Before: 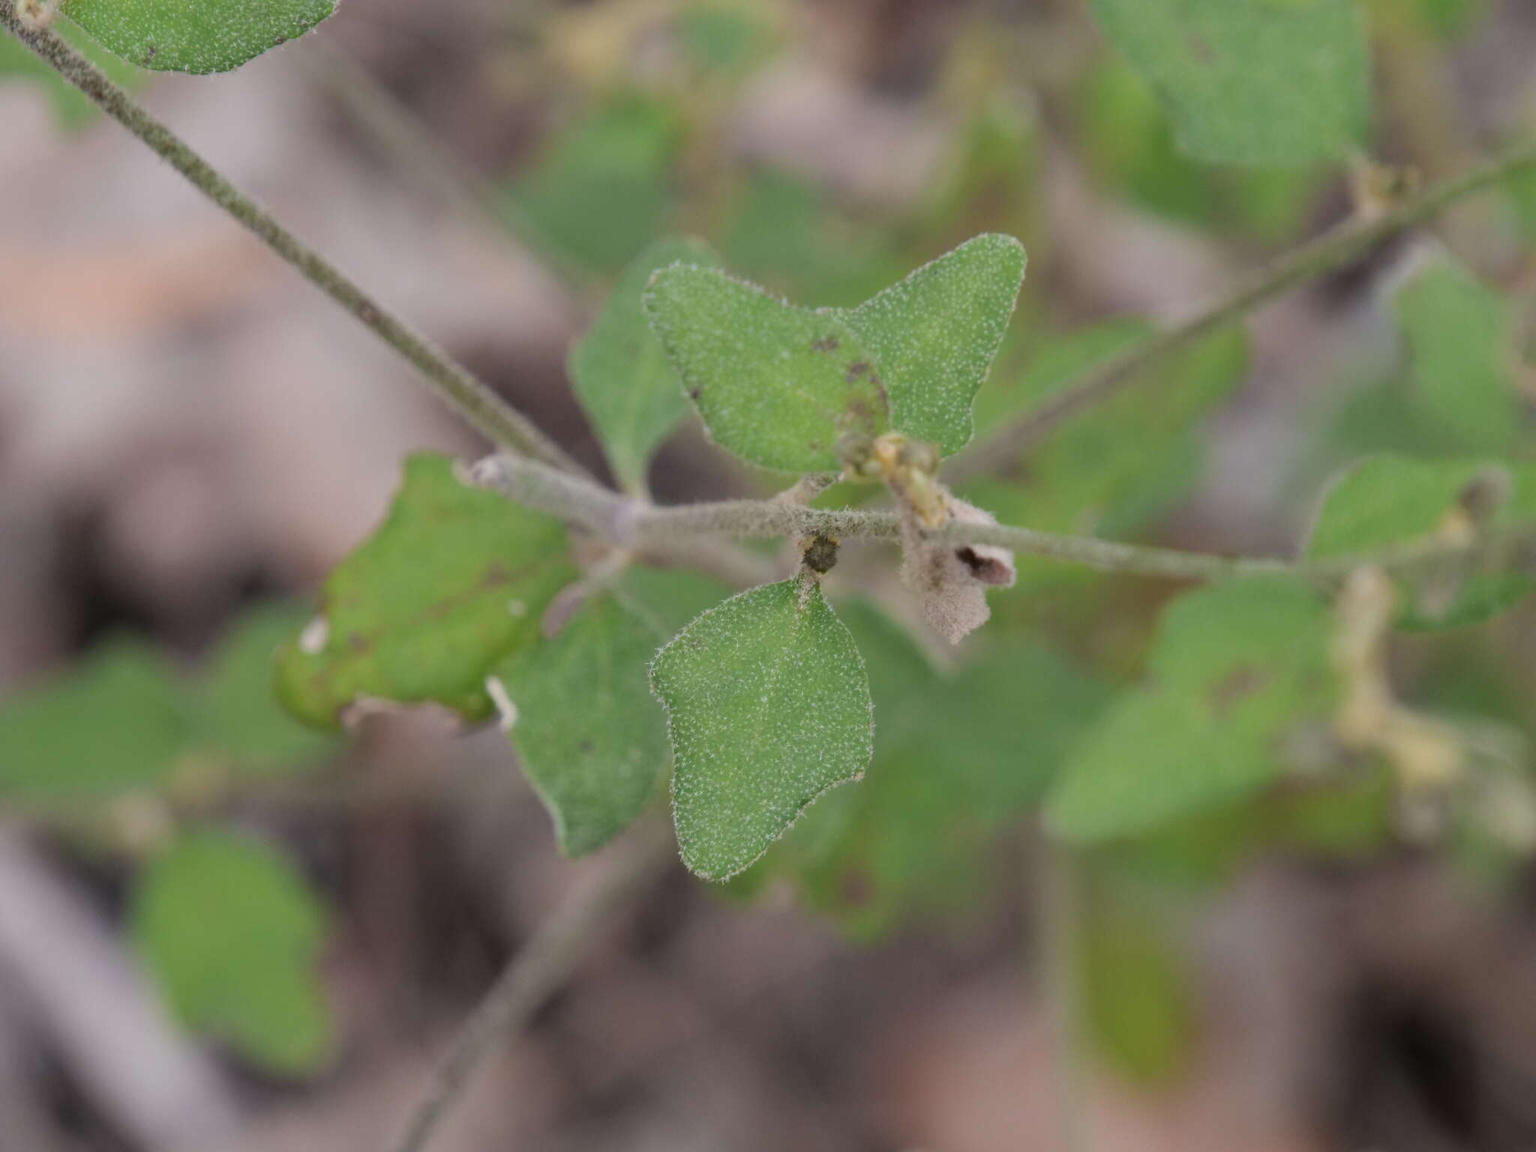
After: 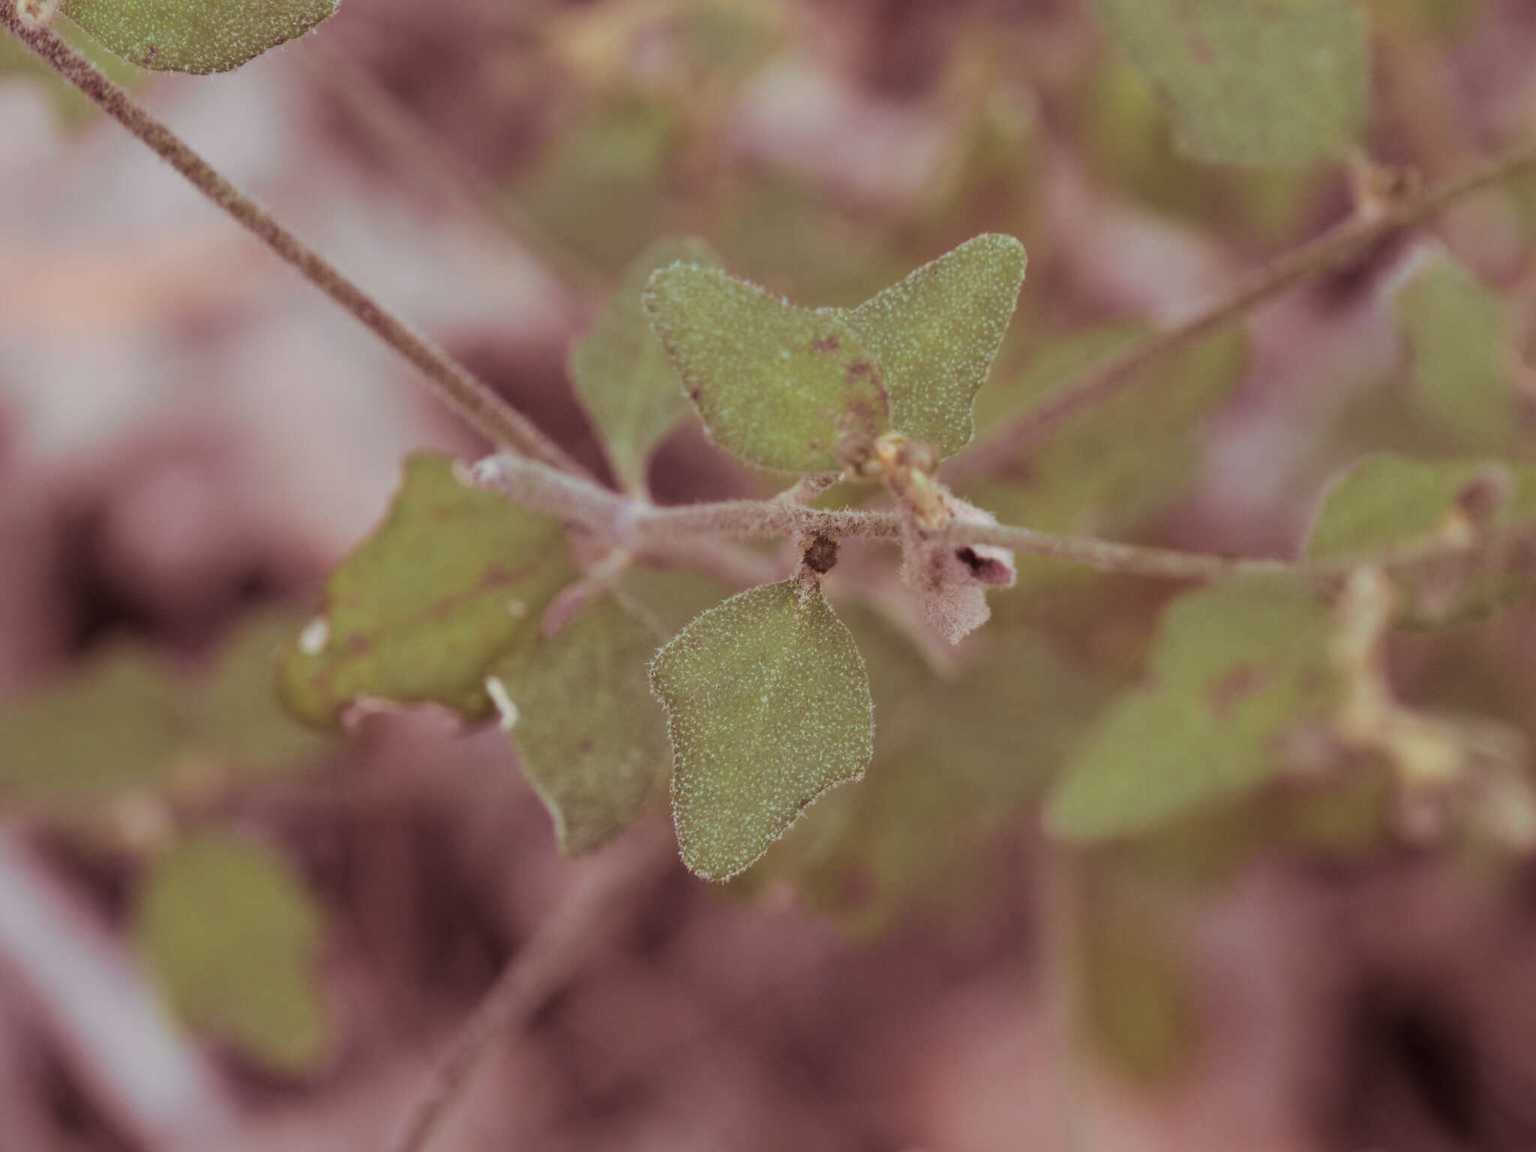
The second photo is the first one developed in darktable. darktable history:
split-toning: on, module defaults
exposure: compensate highlight preservation false
